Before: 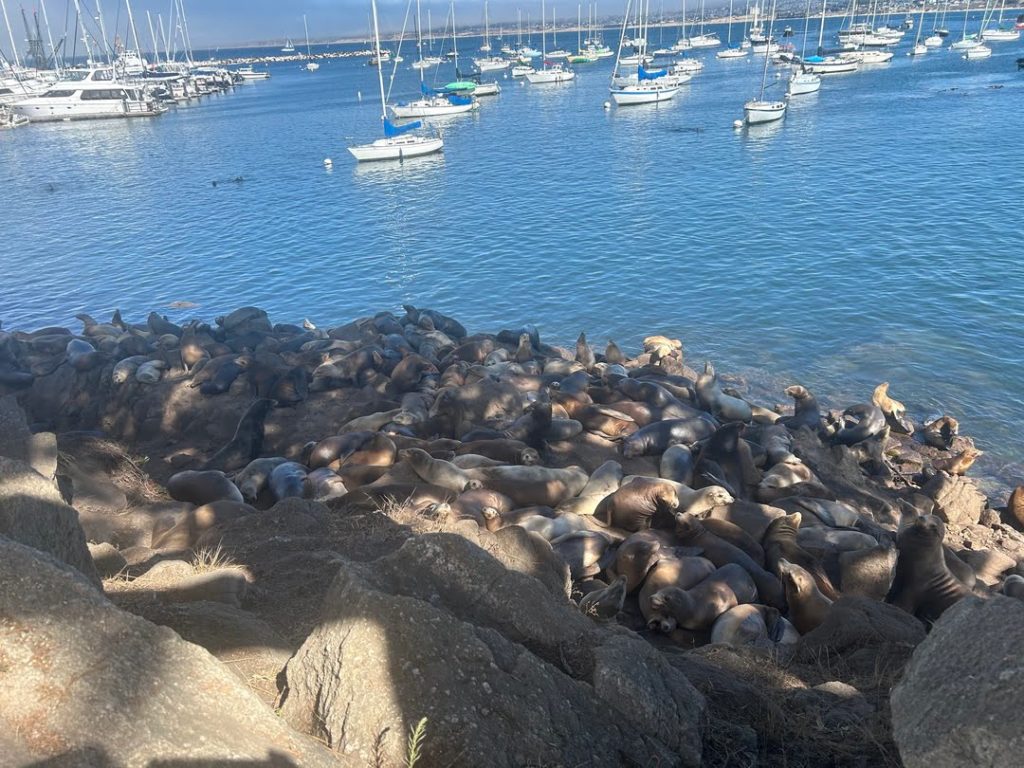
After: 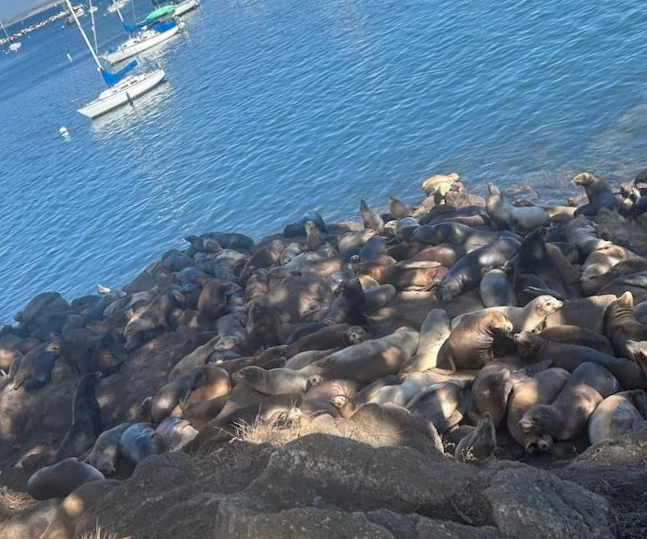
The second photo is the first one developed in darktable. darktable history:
crop and rotate: angle 20.72°, left 6.942%, right 4.11%, bottom 1.17%
shadows and highlights: low approximation 0.01, soften with gaussian
